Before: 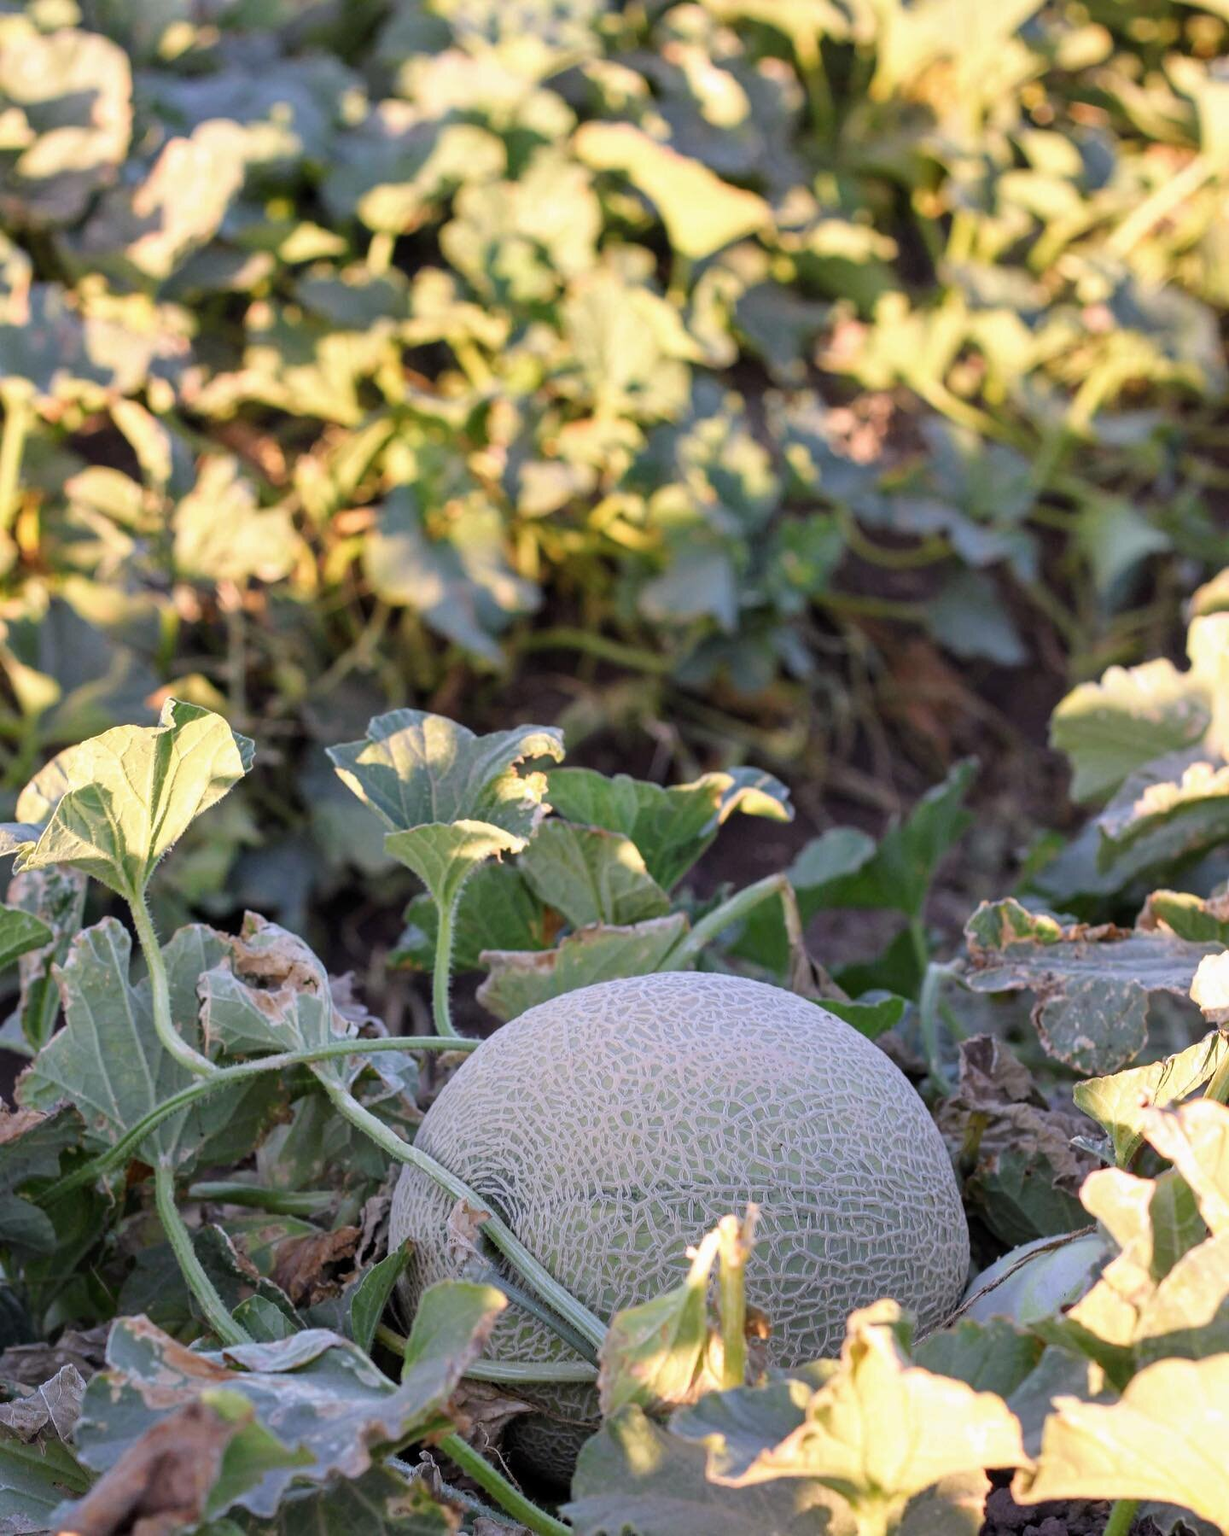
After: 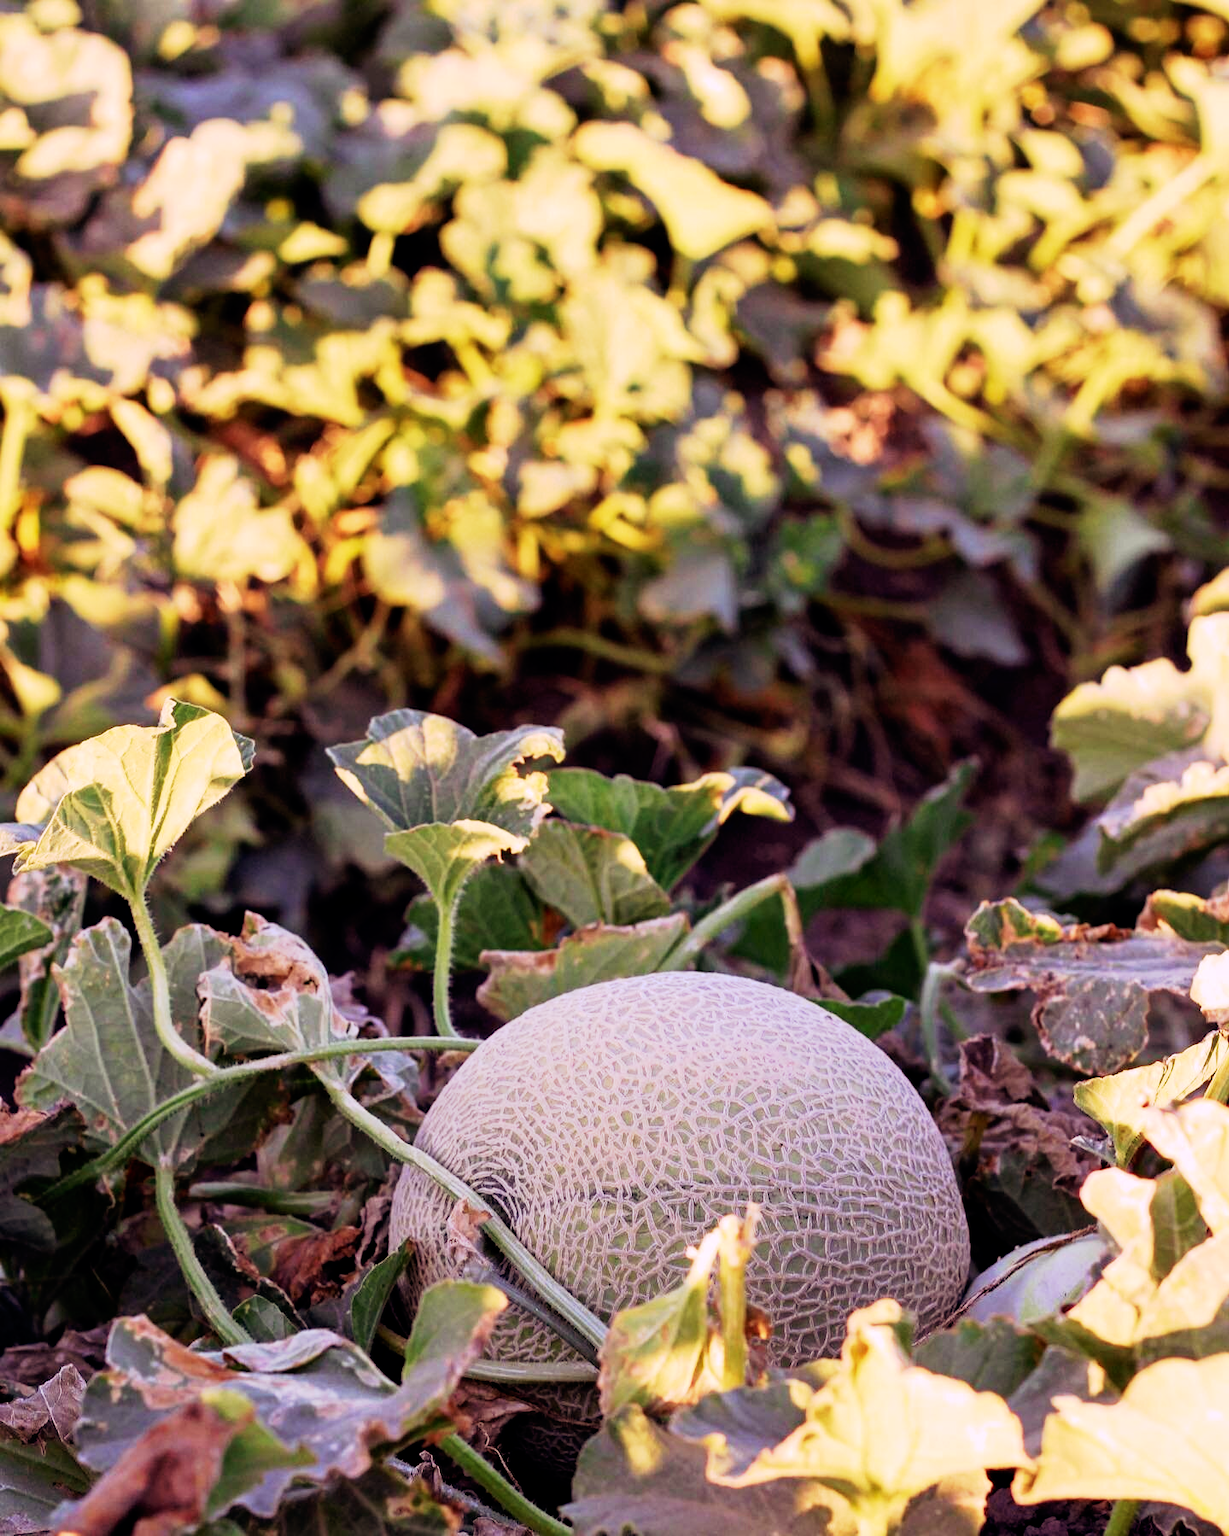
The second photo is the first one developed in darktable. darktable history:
tone curve: curves: ch0 [(0, 0) (0.003, 0.001) (0.011, 0.001) (0.025, 0.001) (0.044, 0.001) (0.069, 0.003) (0.1, 0.007) (0.136, 0.013) (0.177, 0.032) (0.224, 0.083) (0.277, 0.157) (0.335, 0.237) (0.399, 0.334) (0.468, 0.446) (0.543, 0.562) (0.623, 0.683) (0.709, 0.801) (0.801, 0.869) (0.898, 0.918) (1, 1)], preserve colors none
color look up table: target L [94.83, 86.96, 89.45, 77.78, 81.68, 69.3, 65.36, 66.53, 58.19, 56.72, 50.32, 46.53, 42.21, 24.54, 201.29, 72.63, 71.79, 65.15, 54.32, 55.5, 50.6, 44.03, 39.88, 31.89, 13.08, 88.07, 69.29, 67.98, 61.2, 54.42, 49.23, 49.15, 50.9, 44.88, 40.8, 44.38, 27.86, 29.75, 27.4, 16.02, 0.235, 98.83, 80.96, 77.59, 72.43, 65.7, 63.2, 46.84, 27.41], target a [1.158, -15.37, -6.387, -58.28, 5.039, -52.71, -43.85, -8.061, -20.6, -31.95, -32.01, -8.613, 5.578, -13.85, 0, 20.57, 16.01, 35.45, 39.66, 24.74, 53.86, 44.45, 39.12, 16.03, 18.02, 42.59, 33.57, 33.56, 66.04, 56.9, 18.37, 10.88, 56.5, 32.76, 43.39, 49.14, 24.6, 33.52, 34.28, 16.06, 2.131, 10.11, -45.07, -12.82, -28.02, -3.058, -25.17, 0.938, 0.802], target b [34.65, 74.72, 67.38, 26.21, 24.59, 49.43, 31.51, 47.68, 33.62, 13.67, 33.19, 7.338, 30.45, 10.36, -0.001, 42.84, 54.79, 16.45, 43.75, 20.88, 37.86, 14.02, 32.72, 13.23, 12.79, -24.21, -2.4, -56.14, -60.66, -7.533, -78.52, -25.85, -13.17, -3.53, -86.47, -40.76, -42.09, -27.64, -53.14, -11.04, -13.58, -7.377, -31.34, -5.167, -49.8, -57.44, -13.53, -37.76, -21.07], num patches 49
